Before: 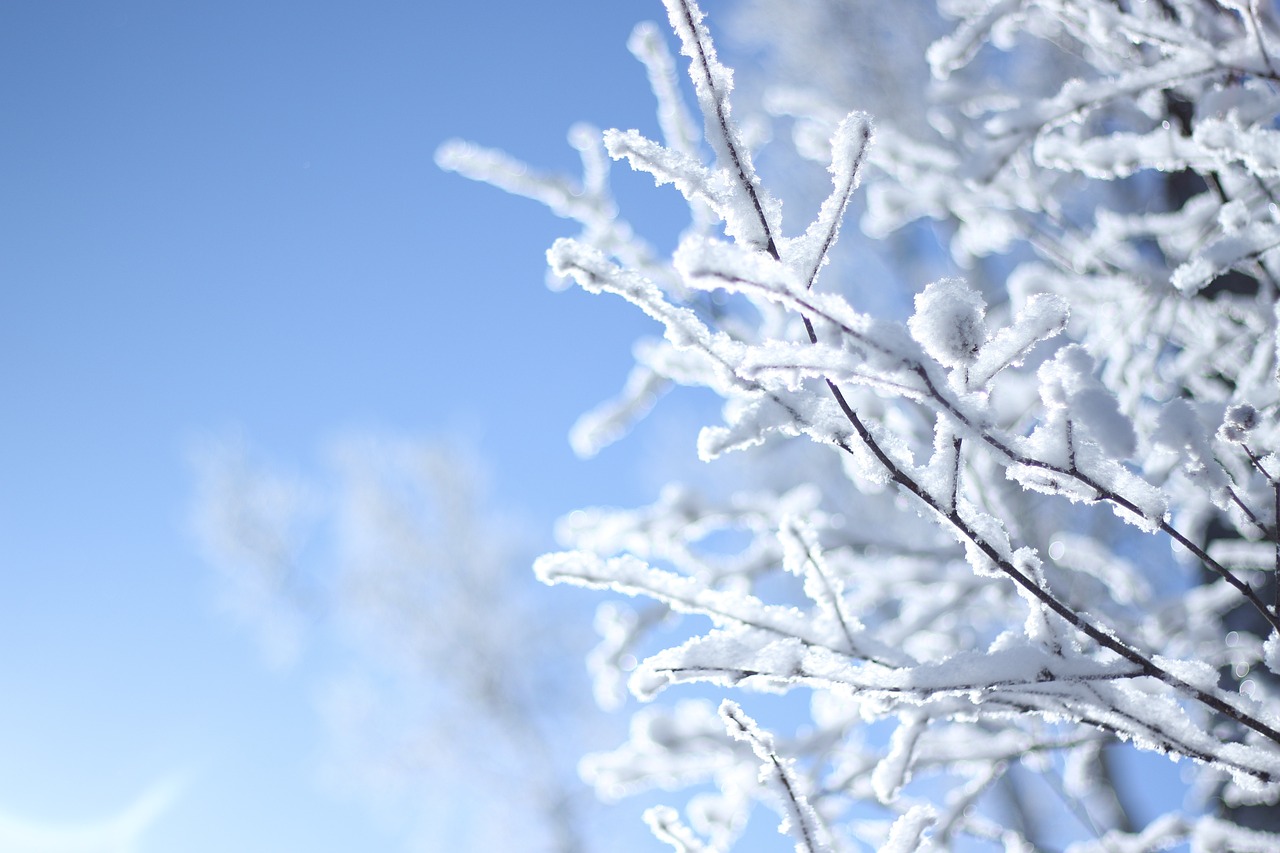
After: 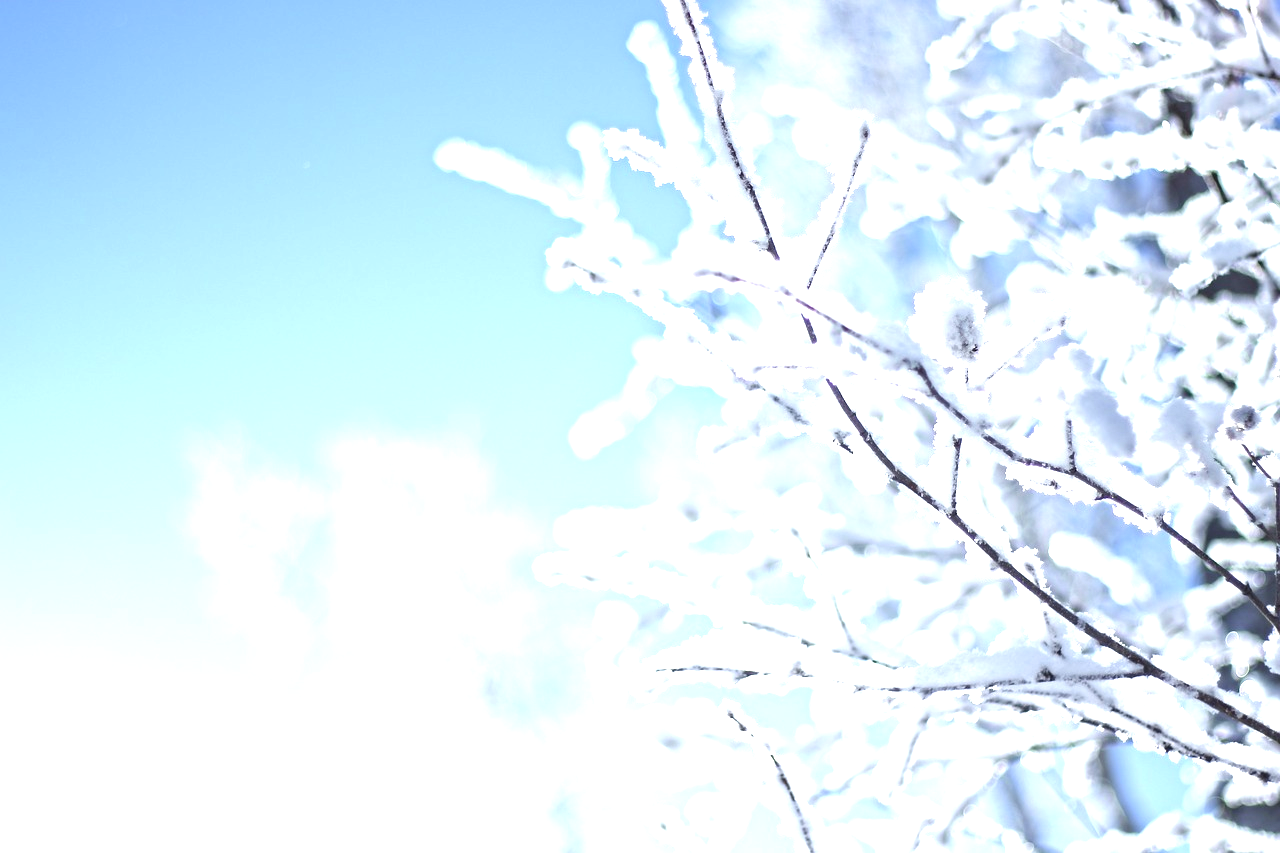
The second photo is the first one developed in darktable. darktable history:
exposure: black level correction 0, exposure 1.1 EV, compensate exposure bias true, compensate highlight preservation false
contrast equalizer: y [[0.5, 0.5, 0.501, 0.63, 0.504, 0.5], [0.5 ×6], [0.5 ×6], [0 ×6], [0 ×6]]
